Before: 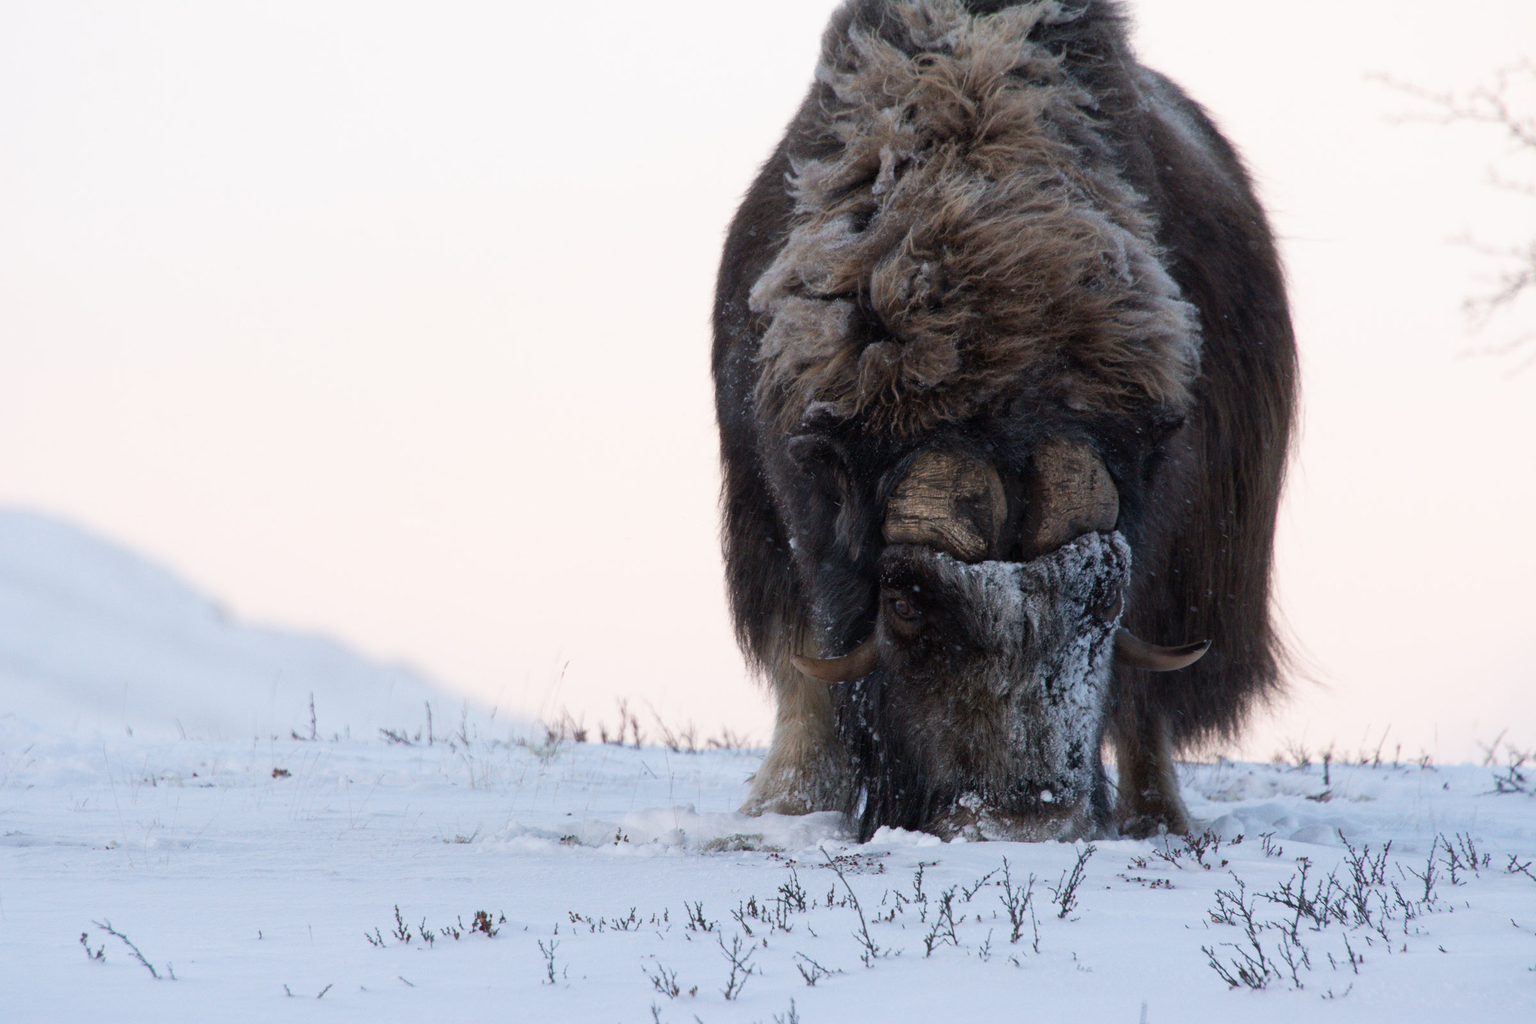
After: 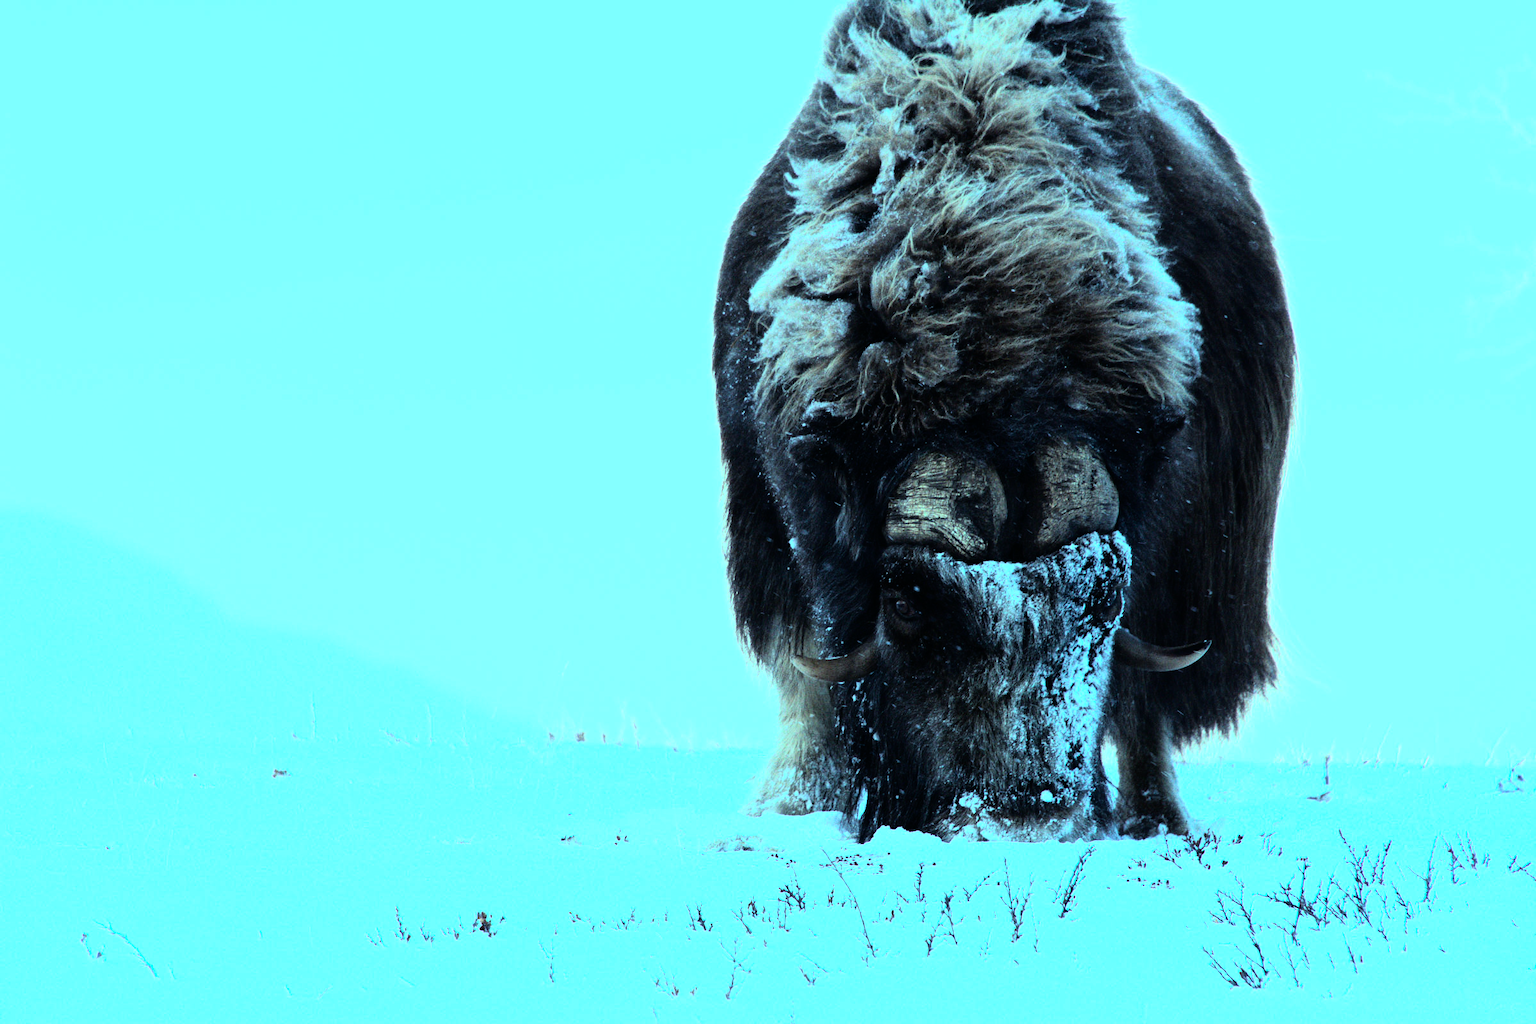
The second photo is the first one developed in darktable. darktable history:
color balance rgb: shadows lift › chroma 7.23%, shadows lift › hue 246.48°, highlights gain › chroma 5.38%, highlights gain › hue 196.93°, white fulcrum 1 EV
rgb curve: curves: ch0 [(0, 0) (0.21, 0.15) (0.24, 0.21) (0.5, 0.75) (0.75, 0.96) (0.89, 0.99) (1, 1)]; ch1 [(0, 0.02) (0.21, 0.13) (0.25, 0.2) (0.5, 0.67) (0.75, 0.9) (0.89, 0.97) (1, 1)]; ch2 [(0, 0.02) (0.21, 0.13) (0.25, 0.2) (0.5, 0.67) (0.75, 0.9) (0.89, 0.97) (1, 1)], compensate middle gray true
color balance: mode lift, gamma, gain (sRGB), lift [0.997, 0.979, 1.021, 1.011], gamma [1, 1.084, 0.916, 0.998], gain [1, 0.87, 1.13, 1.101], contrast 4.55%, contrast fulcrum 38.24%, output saturation 104.09%
